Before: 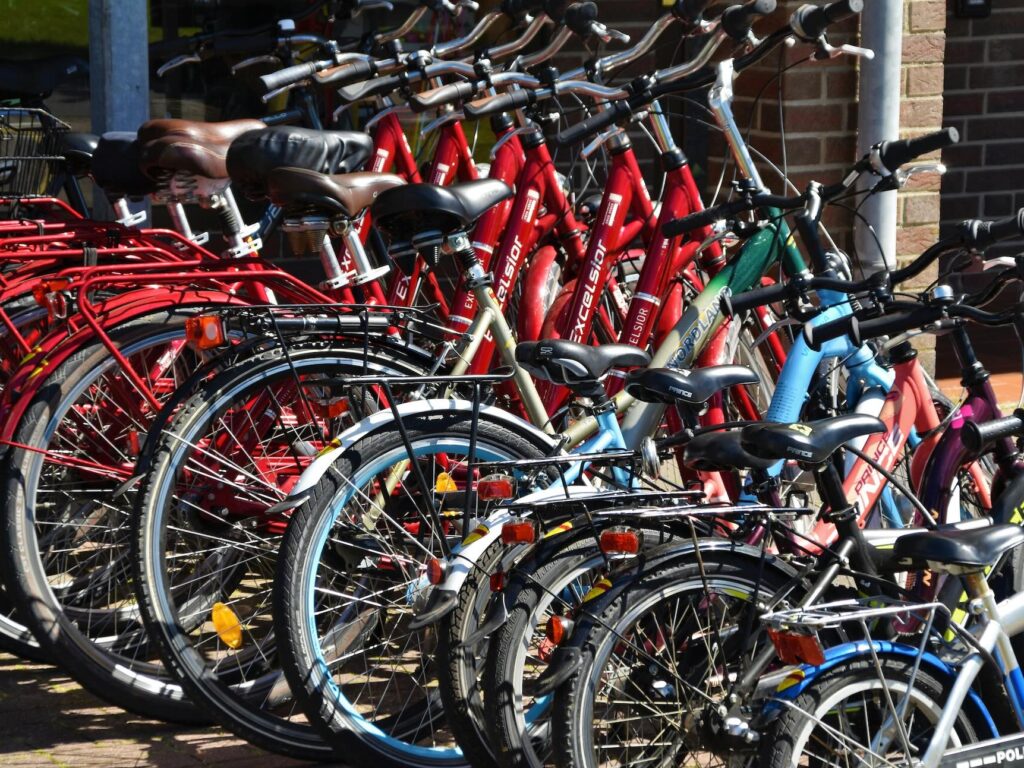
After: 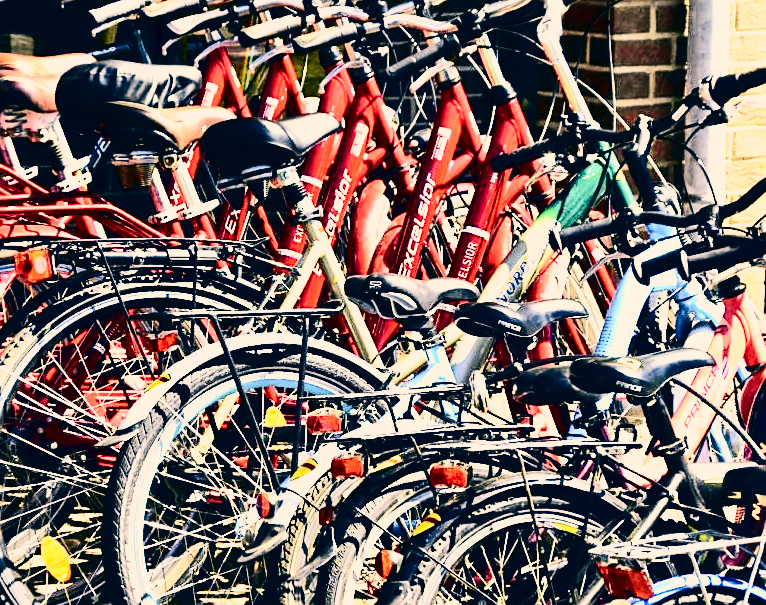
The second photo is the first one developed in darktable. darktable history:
sharpen: on, module defaults
color correction: highlights a* 10.32, highlights b* 14.66, shadows a* -9.59, shadows b* -15.02
contrast brightness saturation: contrast 0.28
base curve: curves: ch0 [(0, 0) (0.026, 0.03) (0.109, 0.232) (0.351, 0.748) (0.669, 0.968) (1, 1)], preserve colors none
exposure: black level correction 0, exposure 0.5 EV, compensate exposure bias true, compensate highlight preservation false
tone curve: curves: ch0 [(0, 0) (0.037, 0.011) (0.135, 0.093) (0.266, 0.281) (0.461, 0.555) (0.581, 0.716) (0.675, 0.793) (0.767, 0.849) (0.91, 0.924) (1, 0.979)]; ch1 [(0, 0) (0.292, 0.278) (0.419, 0.423) (0.493, 0.492) (0.506, 0.5) (0.534, 0.529) (0.562, 0.562) (0.641, 0.663) (0.754, 0.76) (1, 1)]; ch2 [(0, 0) (0.294, 0.3) (0.361, 0.372) (0.429, 0.445) (0.478, 0.486) (0.502, 0.498) (0.518, 0.522) (0.531, 0.549) (0.561, 0.579) (0.64, 0.645) (0.7, 0.7) (0.861, 0.808) (1, 0.951)], color space Lab, independent channels, preserve colors none
crop: left 16.768%, top 8.653%, right 8.362%, bottom 12.485%
